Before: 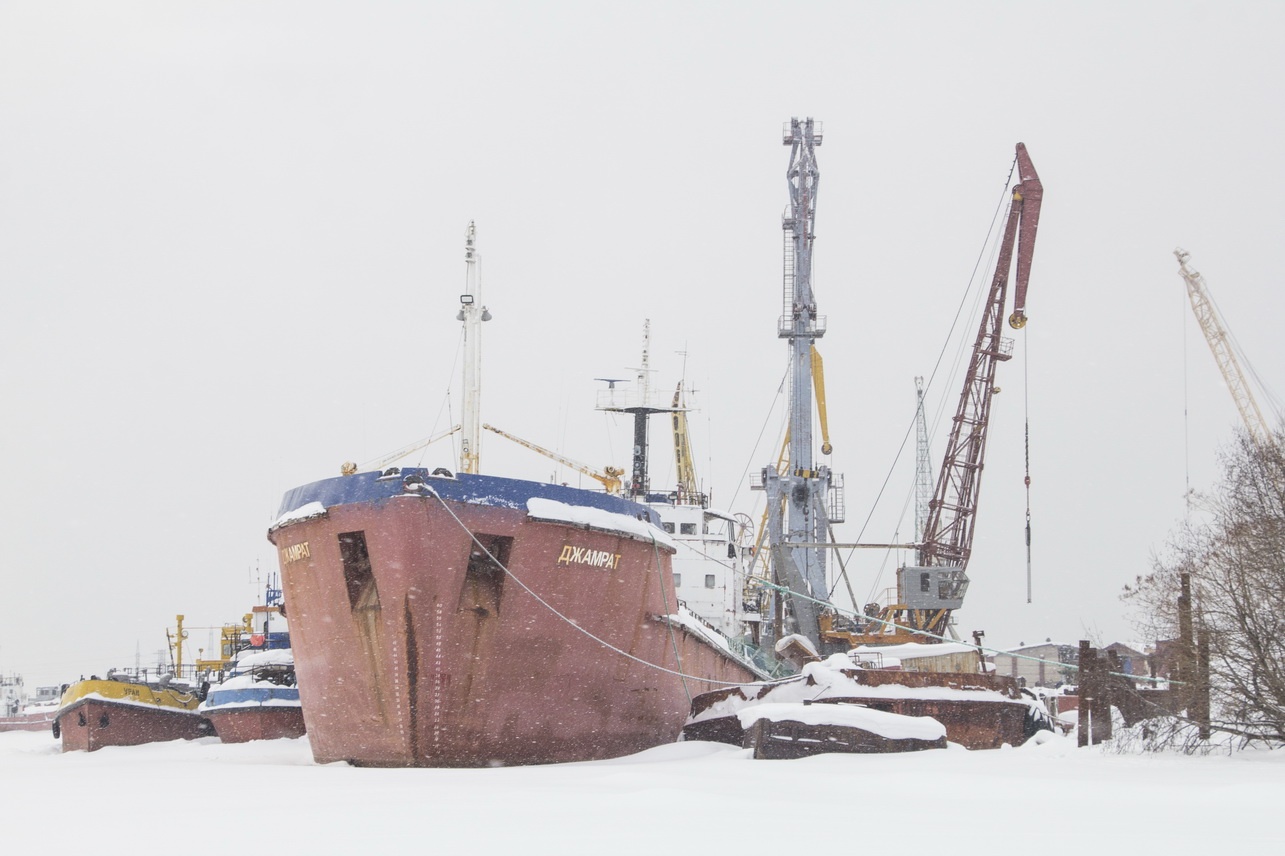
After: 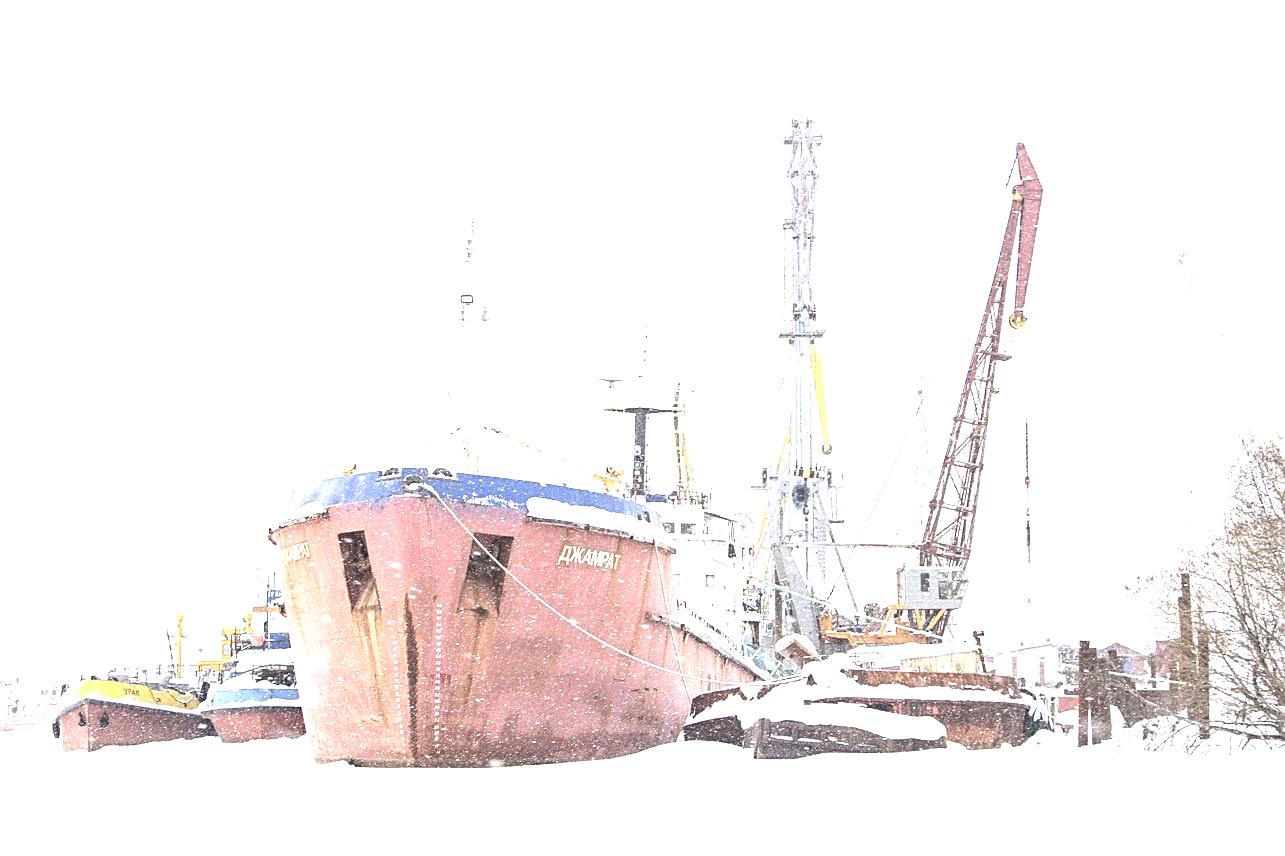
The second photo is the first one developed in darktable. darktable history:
exposure: black level correction 0, exposure 1 EV, compensate exposure bias true, compensate highlight preservation false
tone equalizer: -8 EV -0.75 EV, -7 EV -0.7 EV, -6 EV -0.6 EV, -5 EV -0.4 EV, -3 EV 0.4 EV, -2 EV 0.6 EV, -1 EV 0.7 EV, +0 EV 0.75 EV, edges refinement/feathering 500, mask exposure compensation -1.57 EV, preserve details no
sharpen: on, module defaults
